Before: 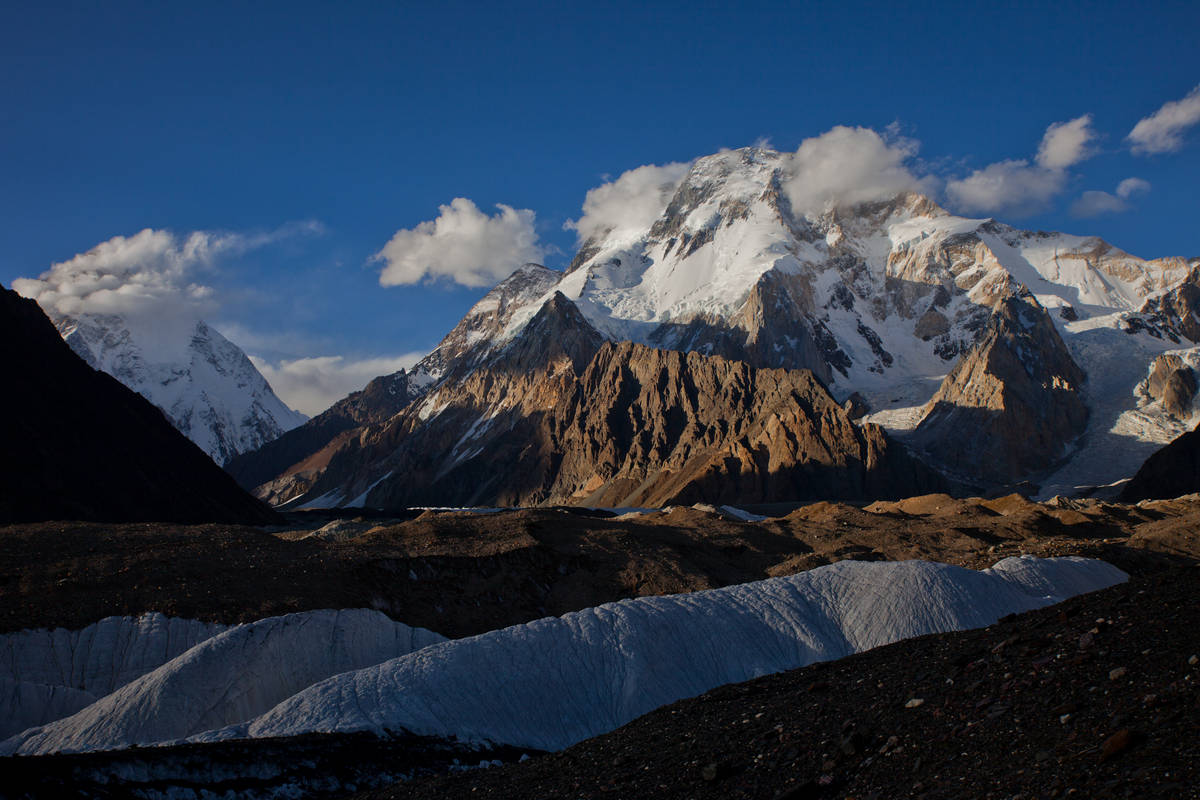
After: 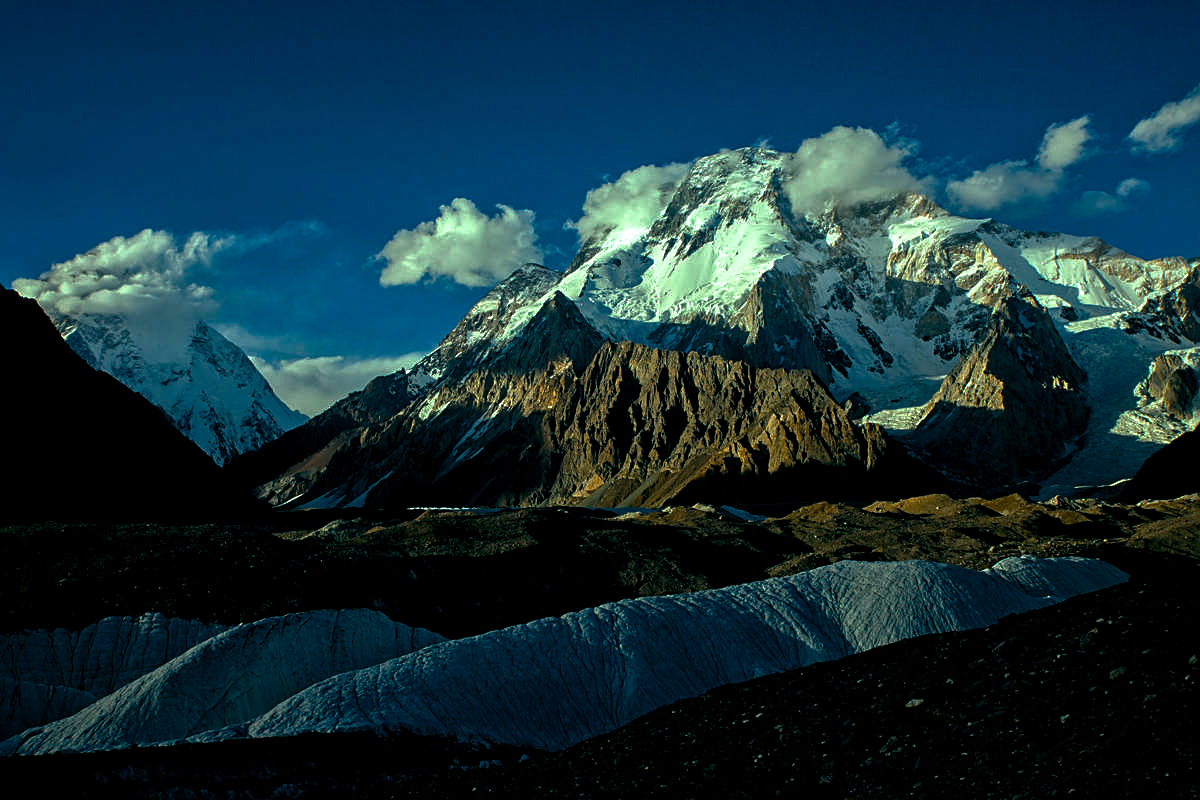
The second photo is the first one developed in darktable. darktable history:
color balance rgb: shadows lift › luminance -7.7%, shadows lift › chroma 2.13%, shadows lift › hue 165.27°, power › luminance -7.77%, power › chroma 1.1%, power › hue 215.88°, highlights gain › luminance 15.15%, highlights gain › chroma 7%, highlights gain › hue 125.57°, global offset › luminance -0.33%, global offset › chroma 0.11%, global offset › hue 165.27°, perceptual saturation grading › global saturation 24.42%, perceptual saturation grading › highlights -24.42%, perceptual saturation grading › mid-tones 24.42%, perceptual saturation grading › shadows 40%, perceptual brilliance grading › global brilliance -5%, perceptual brilliance grading › highlights 24.42%, perceptual brilliance grading › mid-tones 7%, perceptual brilliance grading › shadows -5%
local contrast: on, module defaults
sharpen: on, module defaults
base curve: curves: ch0 [(0, 0) (0.595, 0.418) (1, 1)], preserve colors none
